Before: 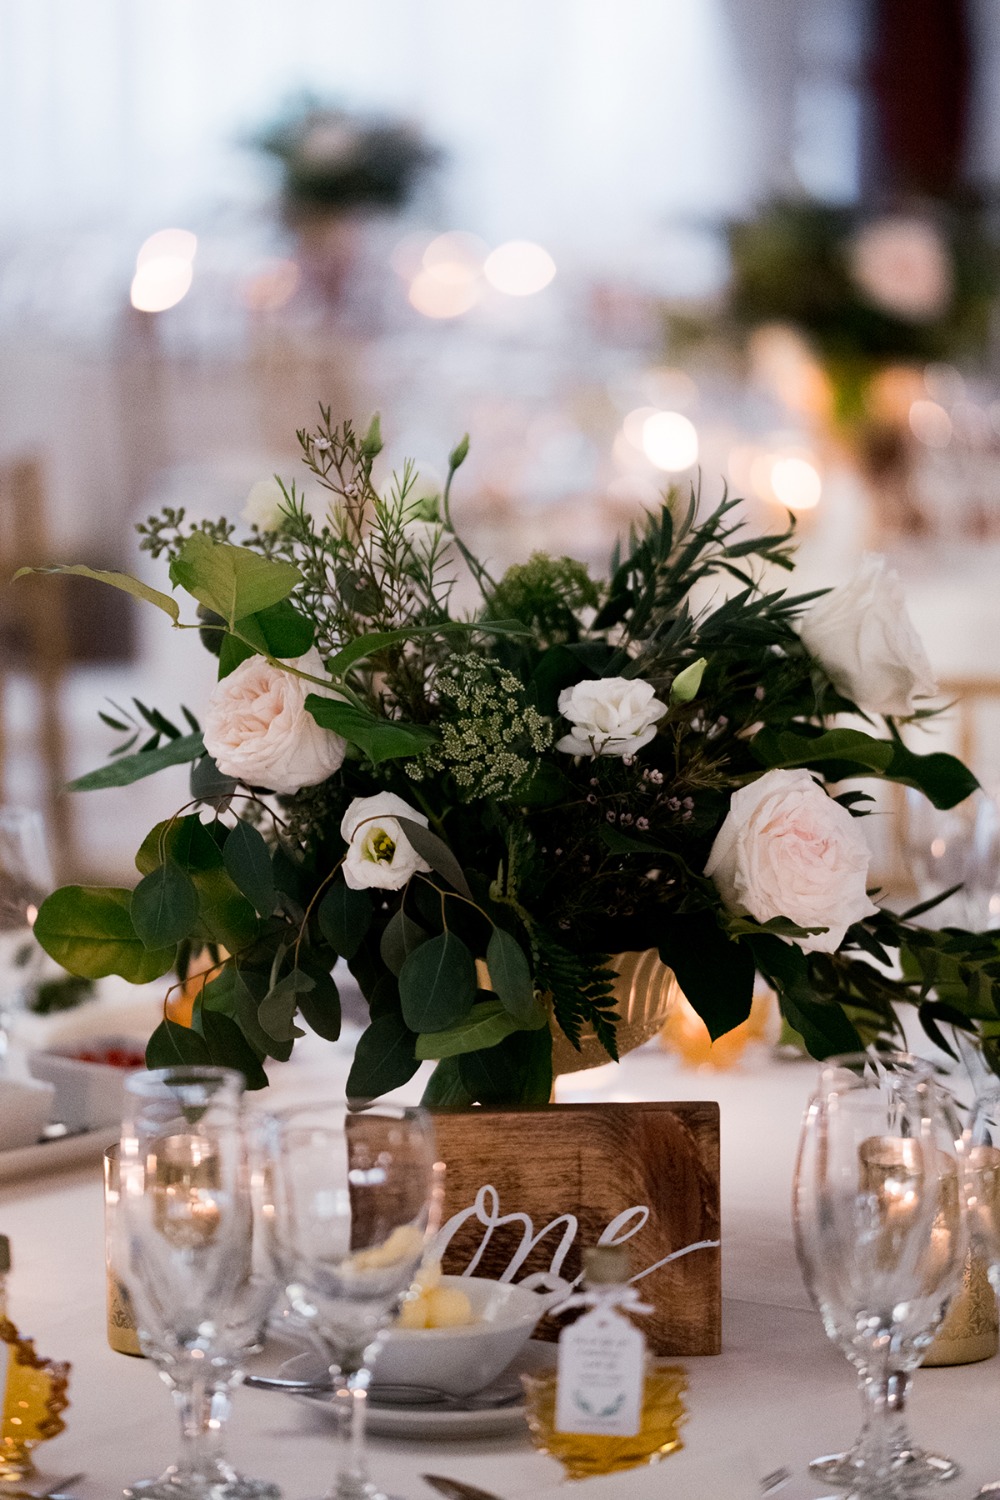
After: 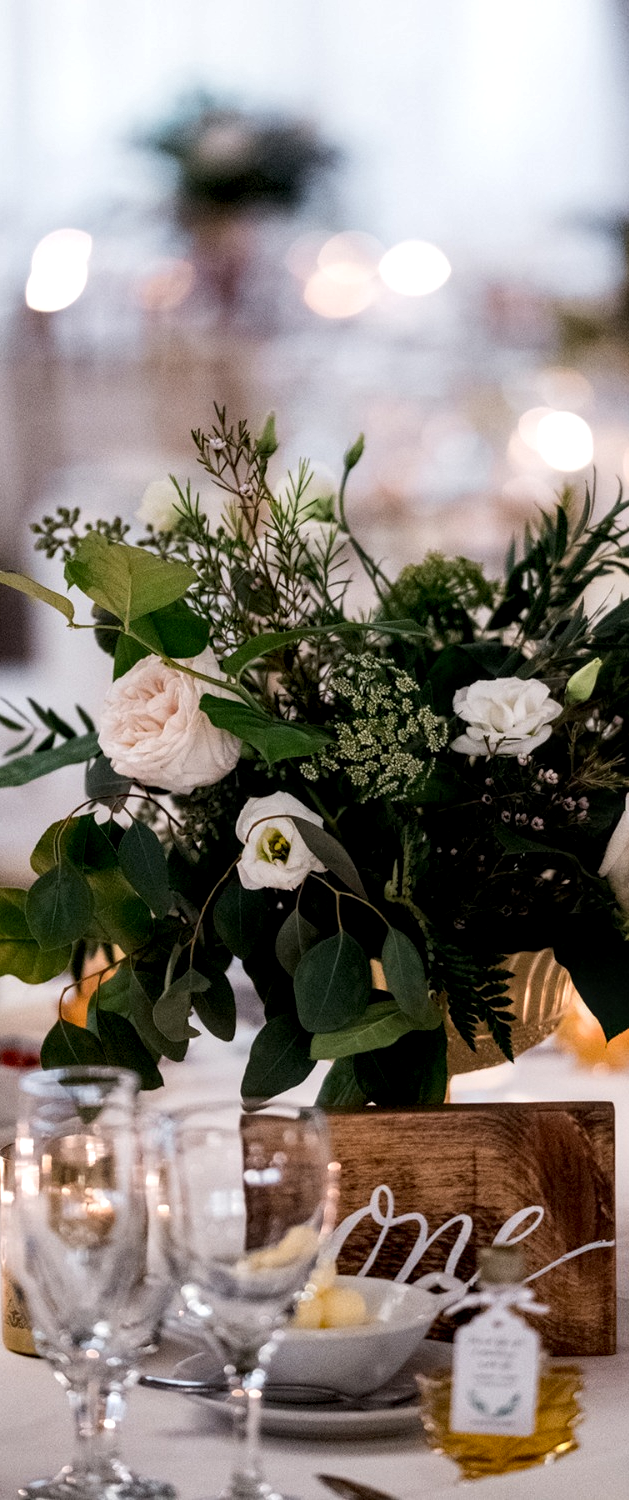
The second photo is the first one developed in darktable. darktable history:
local contrast: detail 150%
crop: left 10.533%, right 26.517%
